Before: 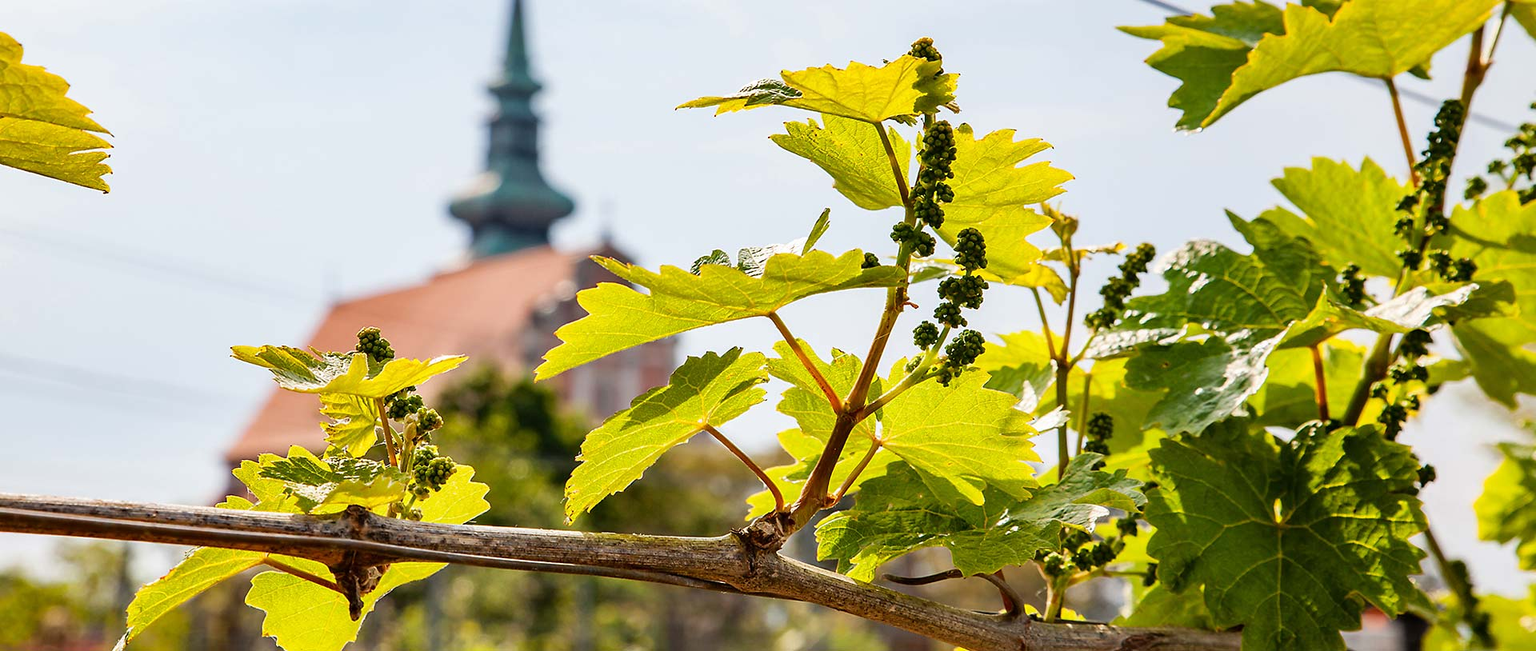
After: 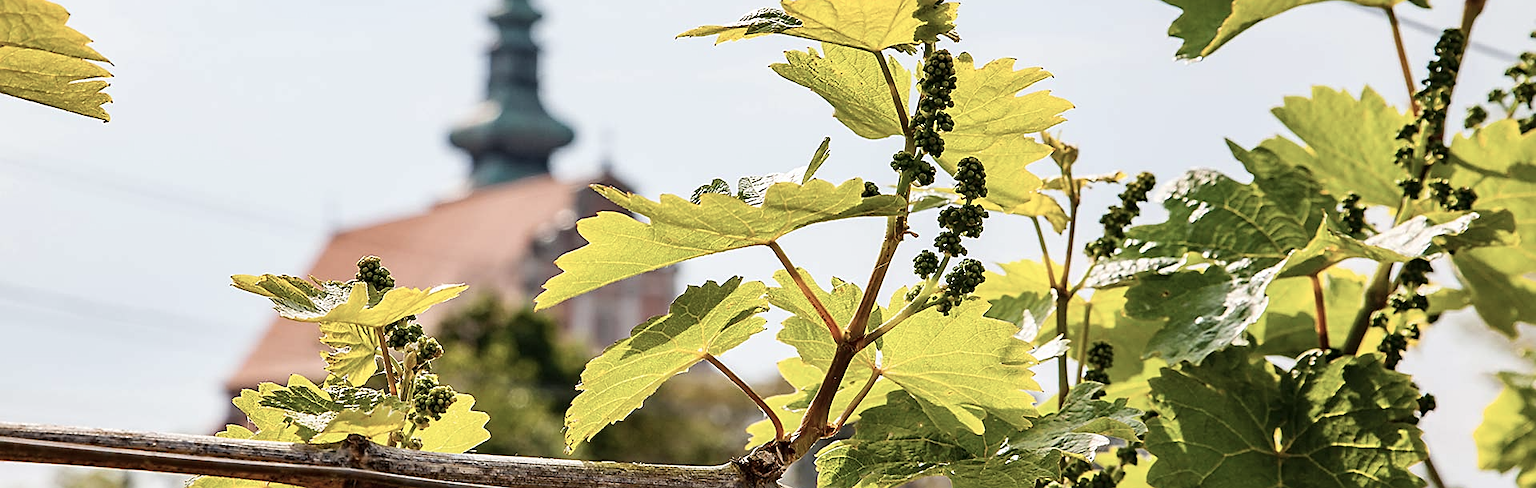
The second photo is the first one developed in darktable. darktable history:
crop: top 11.038%, bottom 13.962%
contrast brightness saturation: contrast 0.1, saturation -0.3
sharpen: on, module defaults
